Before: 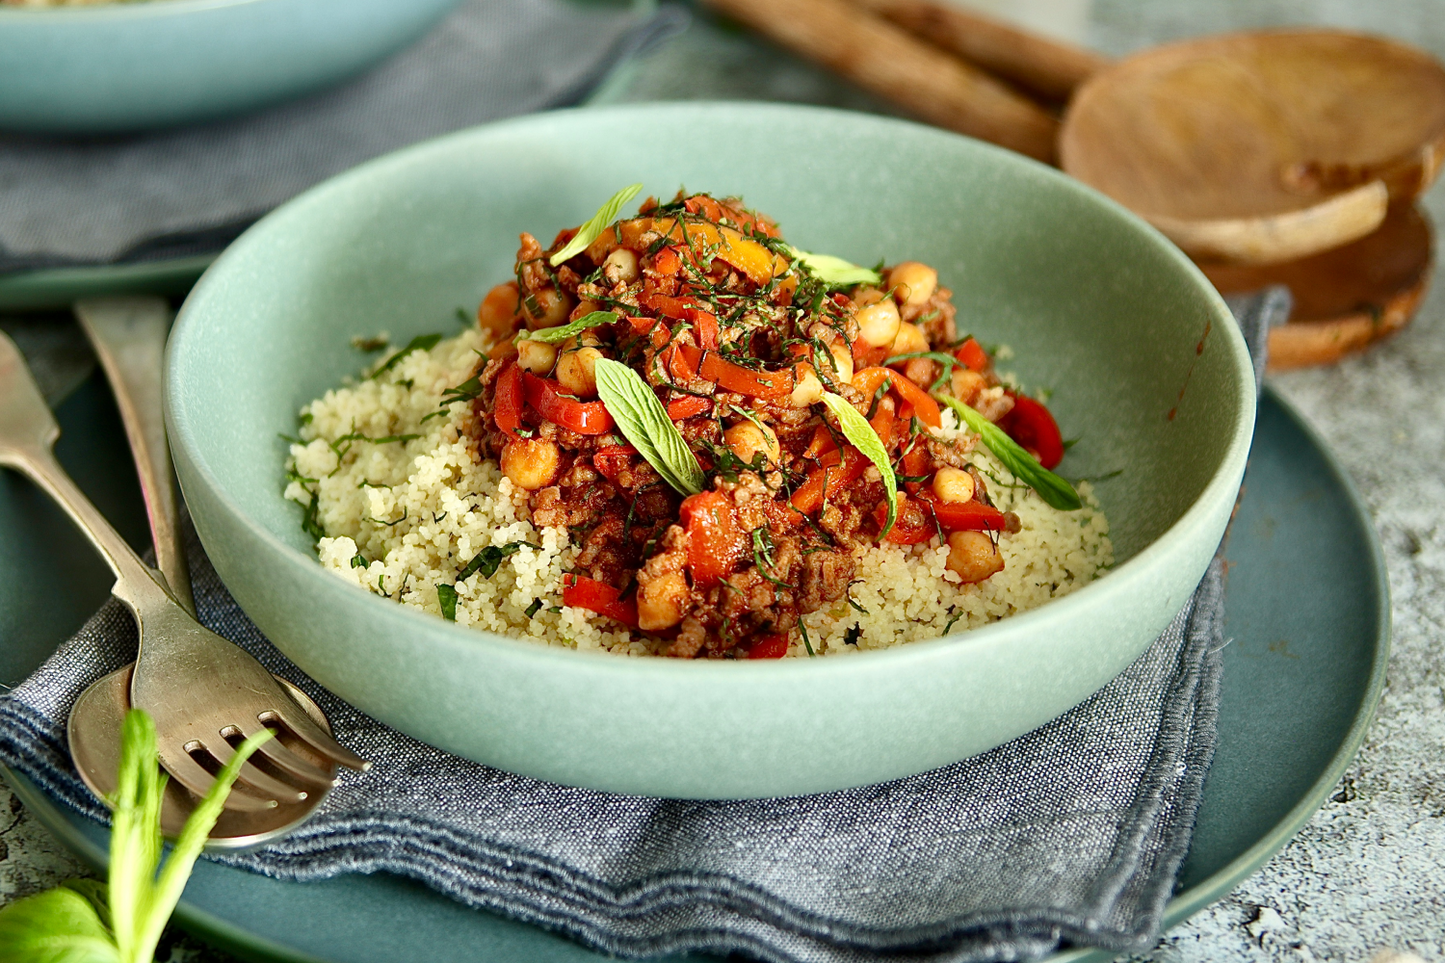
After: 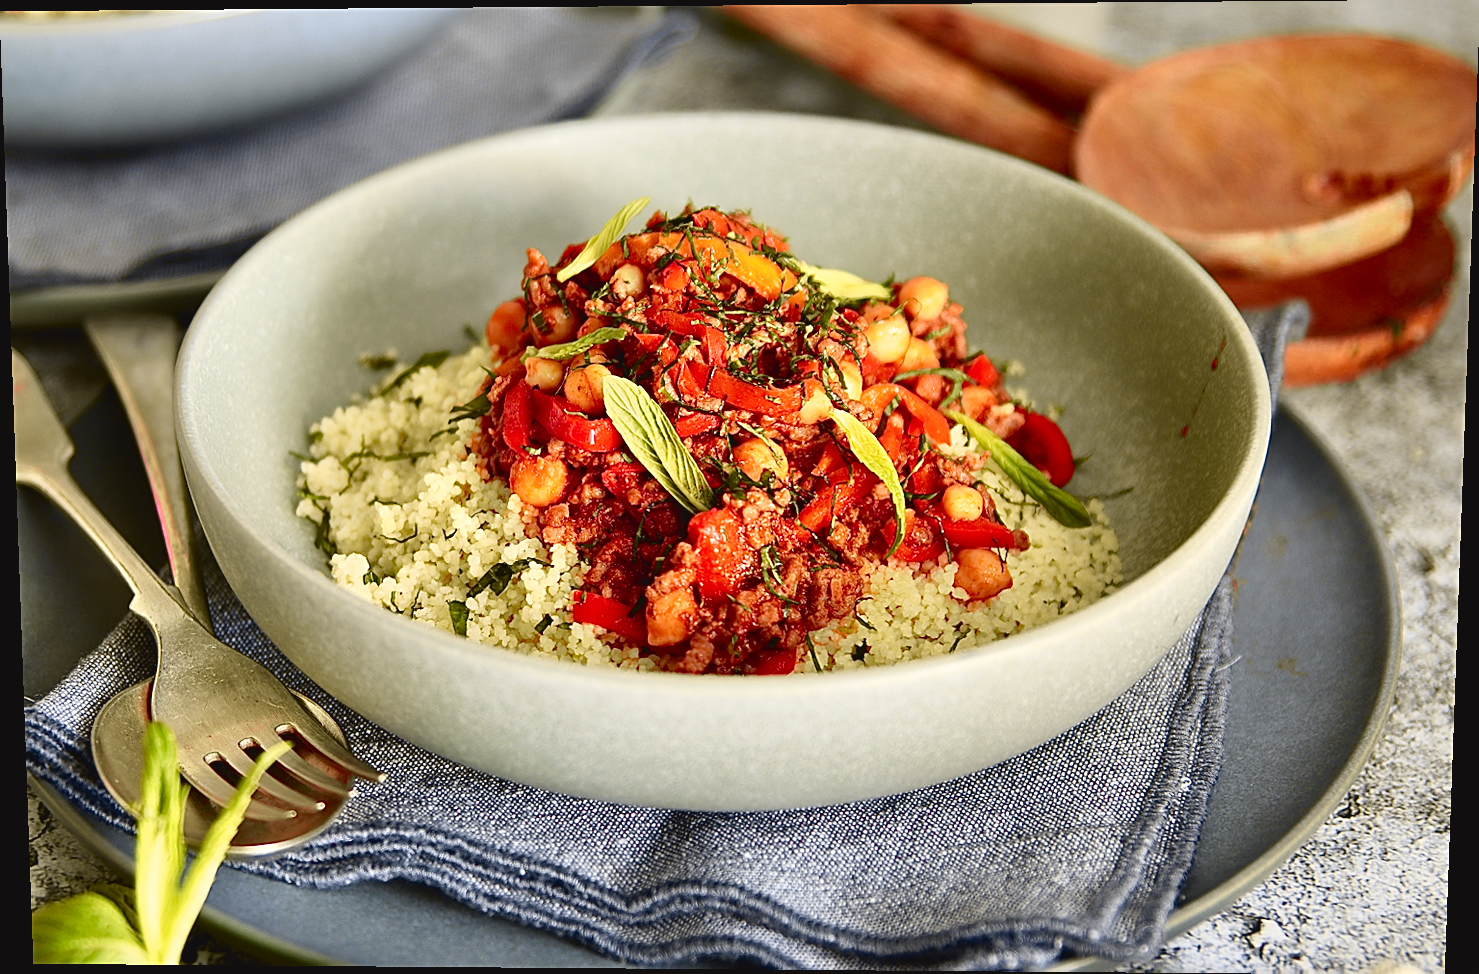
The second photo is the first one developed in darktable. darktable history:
shadows and highlights: shadows 25, highlights -25
tone curve: curves: ch0 [(0, 0.036) (0.119, 0.115) (0.466, 0.498) (0.715, 0.767) (0.817, 0.865) (1, 0.998)]; ch1 [(0, 0) (0.377, 0.424) (0.442, 0.491) (0.487, 0.502) (0.514, 0.512) (0.536, 0.577) (0.66, 0.724) (1, 1)]; ch2 [(0, 0) (0.38, 0.405) (0.463, 0.443) (0.492, 0.486) (0.526, 0.541) (0.578, 0.598) (1, 1)], color space Lab, independent channels, preserve colors none
sharpen: on, module defaults
rotate and perspective: lens shift (vertical) 0.048, lens shift (horizontal) -0.024, automatic cropping off
